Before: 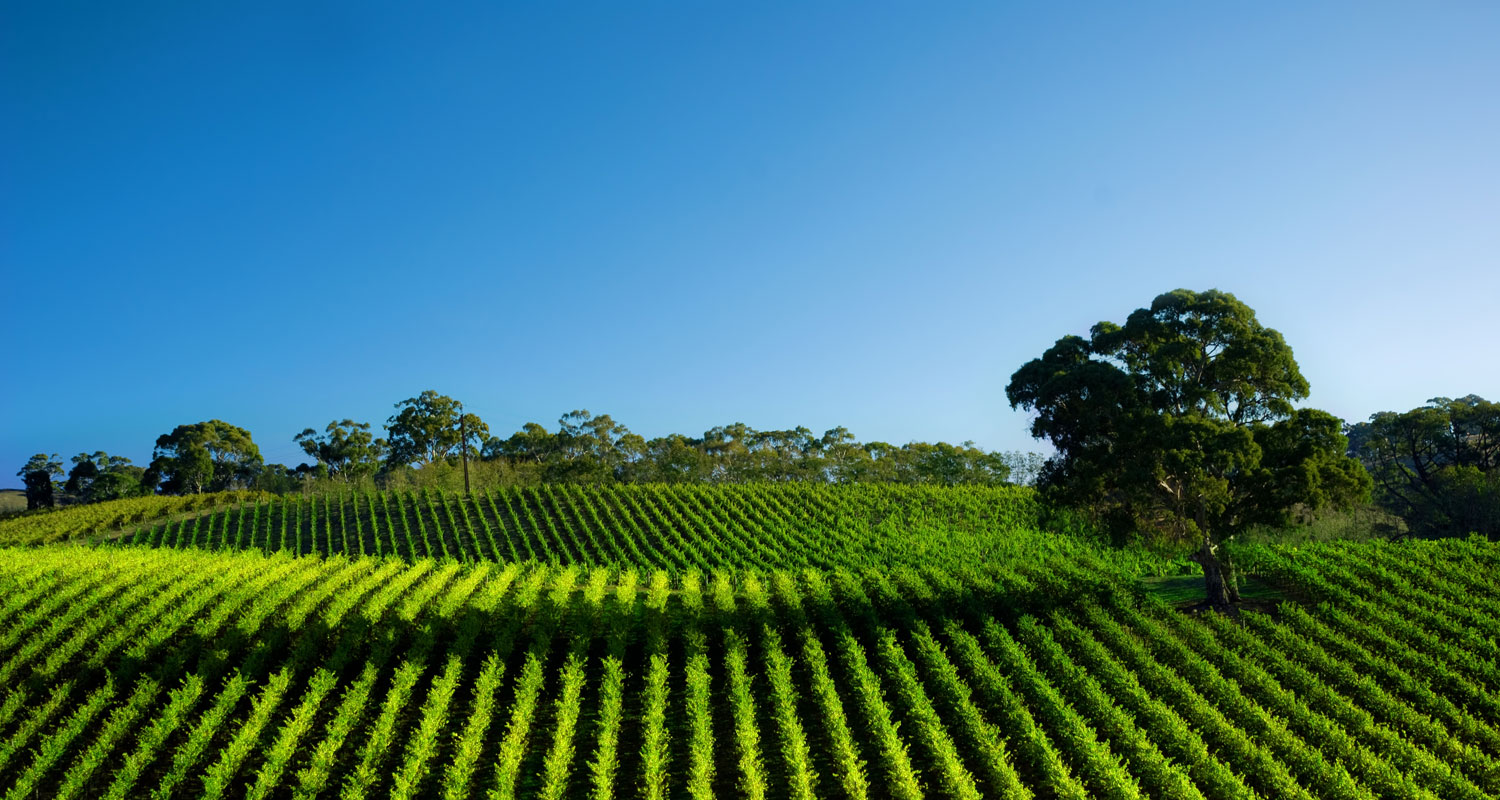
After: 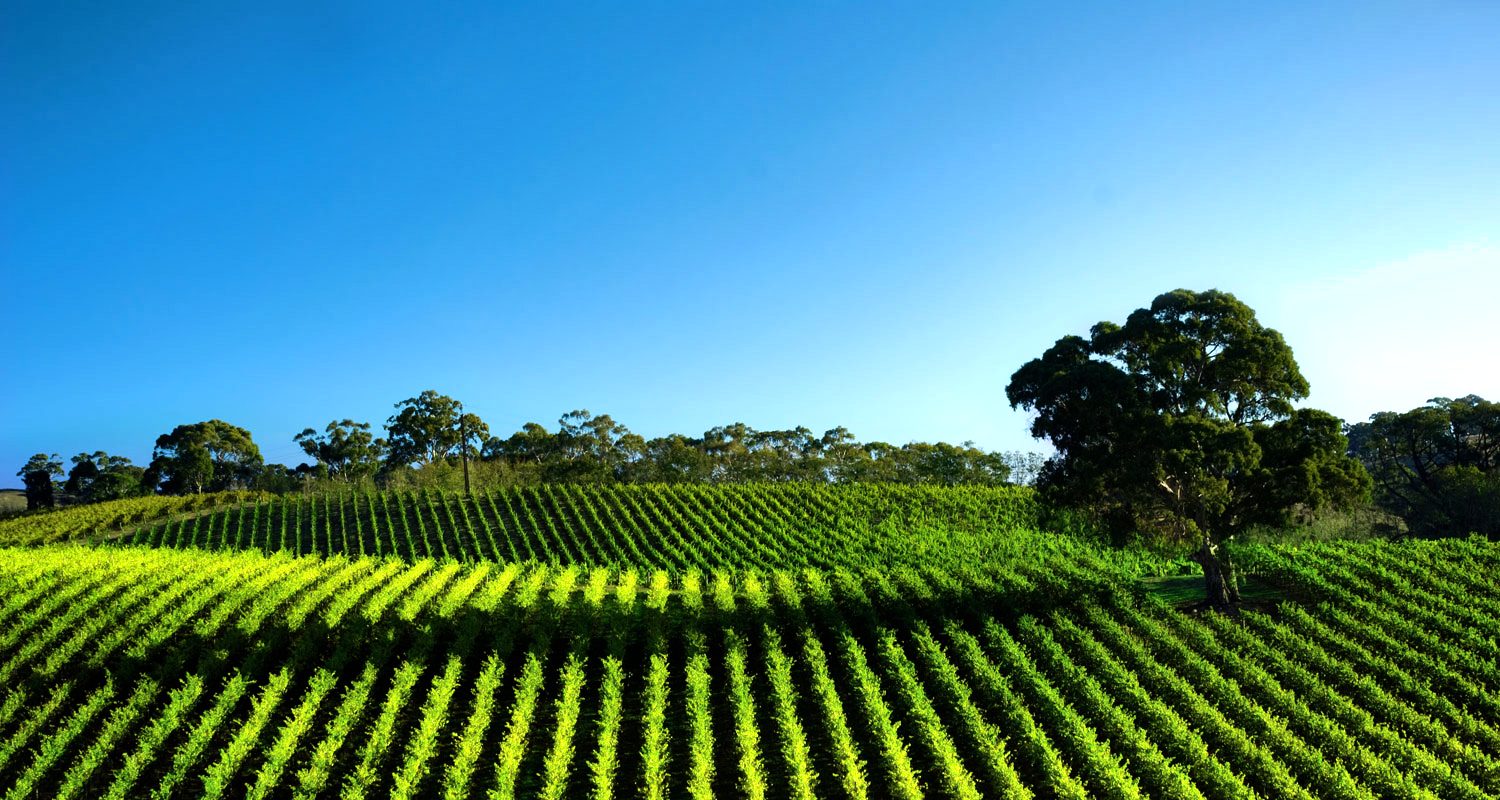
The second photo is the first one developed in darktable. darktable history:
tone equalizer: -8 EV -0.73 EV, -7 EV -0.727 EV, -6 EV -0.582 EV, -5 EV -0.381 EV, -3 EV 0.375 EV, -2 EV 0.6 EV, -1 EV 0.683 EV, +0 EV 0.746 EV, edges refinement/feathering 500, mask exposure compensation -1.57 EV, preserve details no
shadows and highlights: low approximation 0.01, soften with gaussian
